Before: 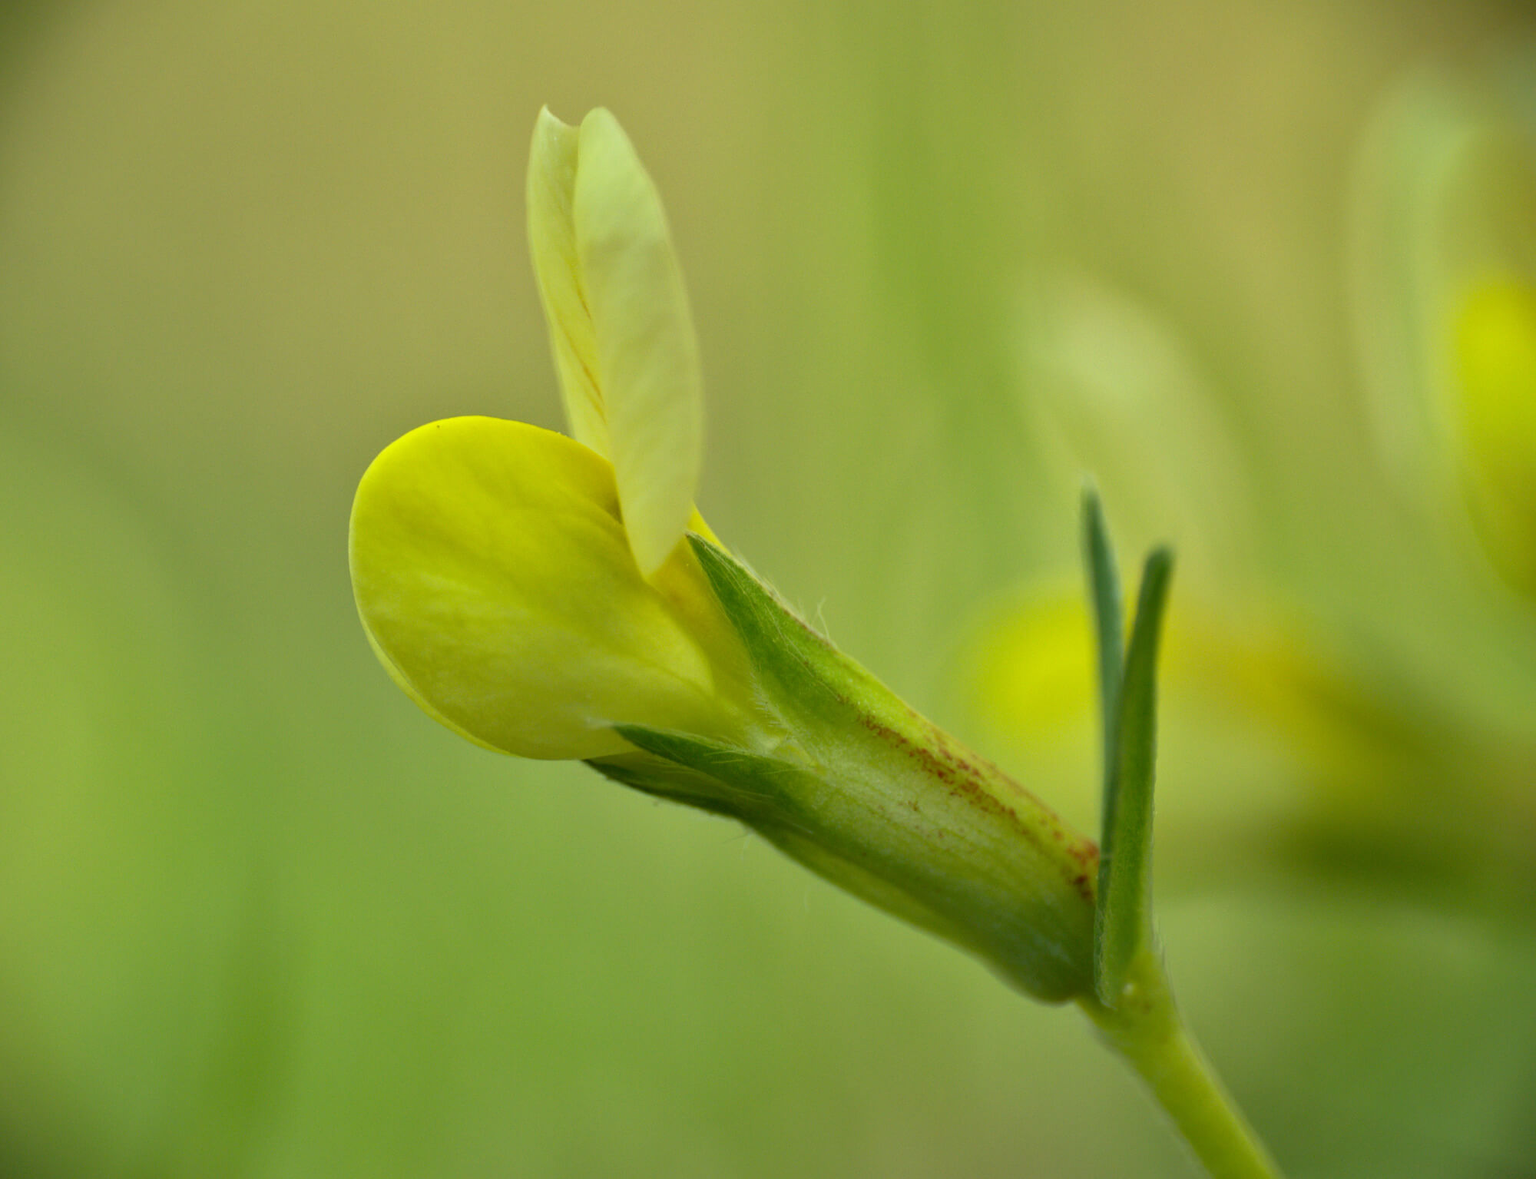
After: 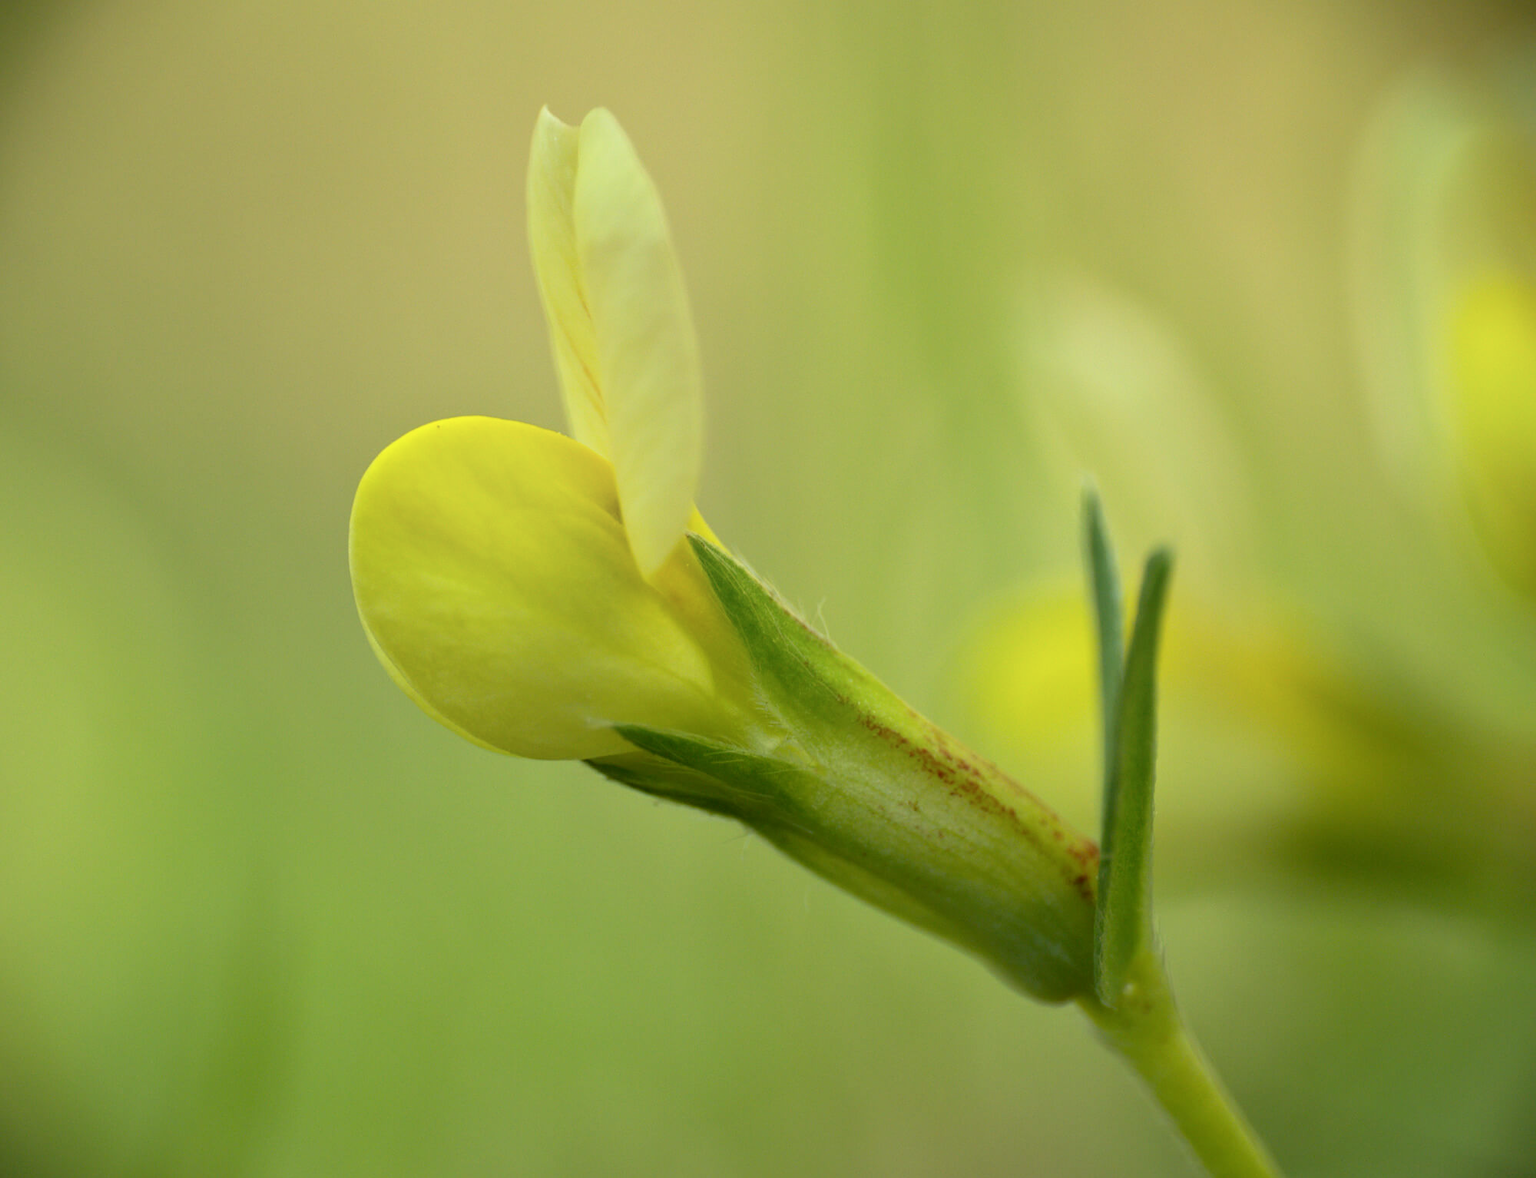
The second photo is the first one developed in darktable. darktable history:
color correction: highlights a* 3.12, highlights b* -1.55, shadows a* -0.101, shadows b* 2.52, saturation 0.98
shadows and highlights: shadows -40.15, highlights 62.88, soften with gaussian
